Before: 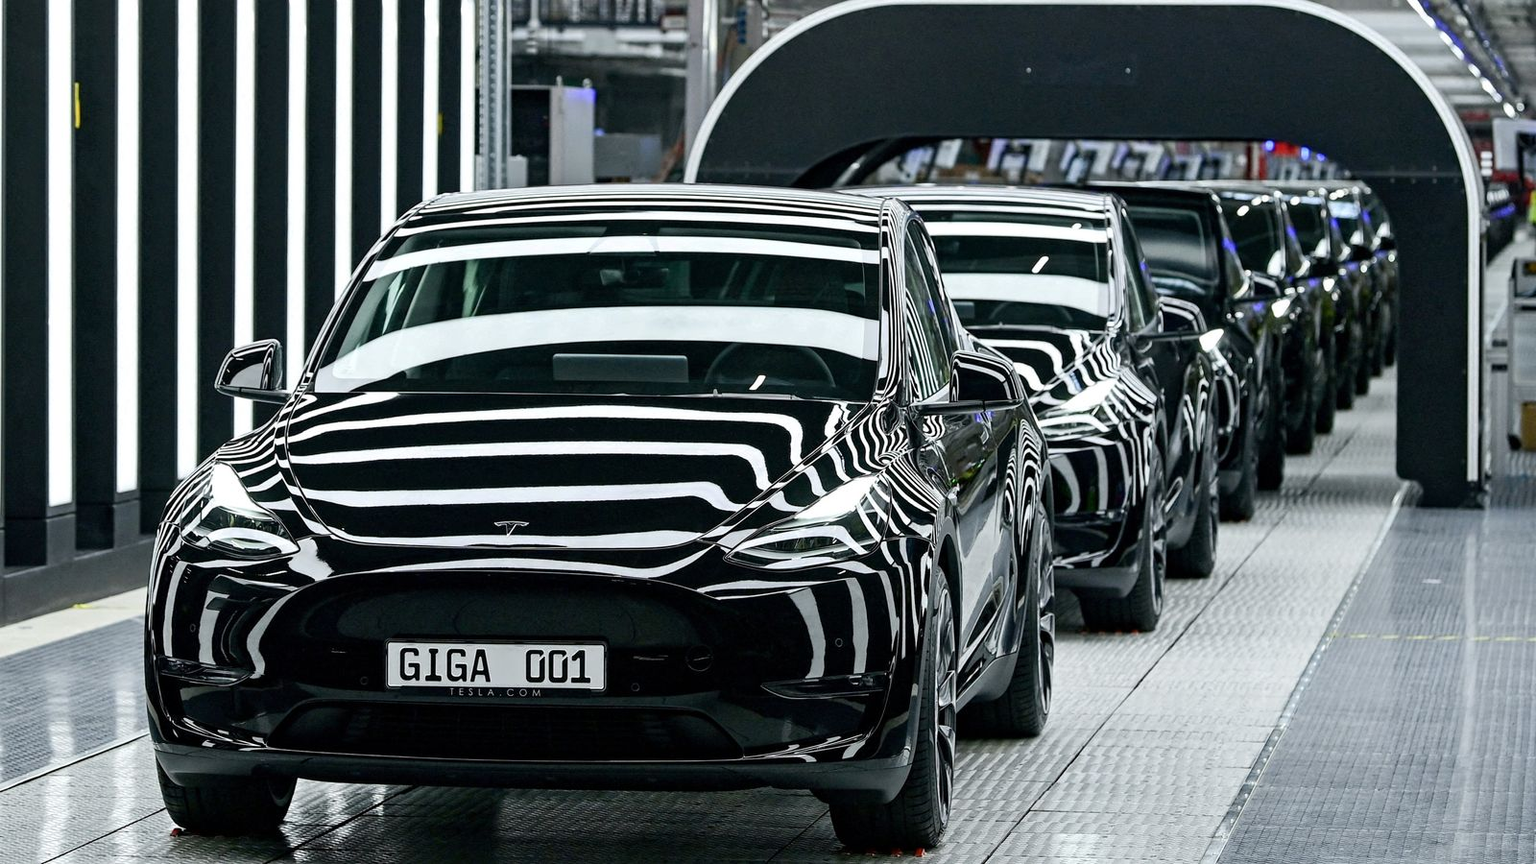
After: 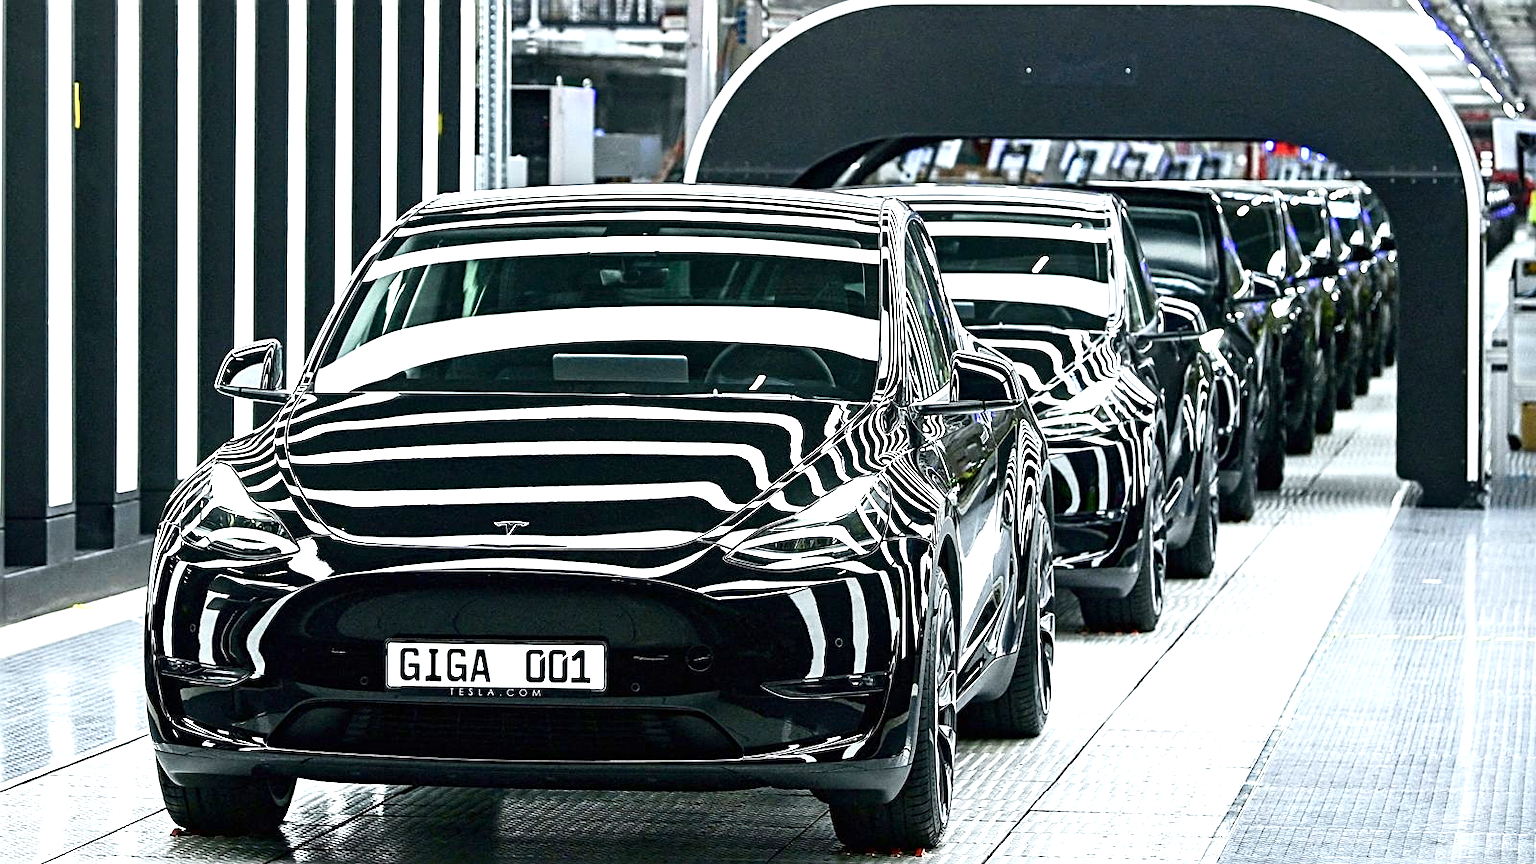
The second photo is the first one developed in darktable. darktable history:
sharpen: on, module defaults
exposure: black level correction 0, exposure 1.2 EV, compensate highlight preservation false
contrast brightness saturation: contrast 0.139
